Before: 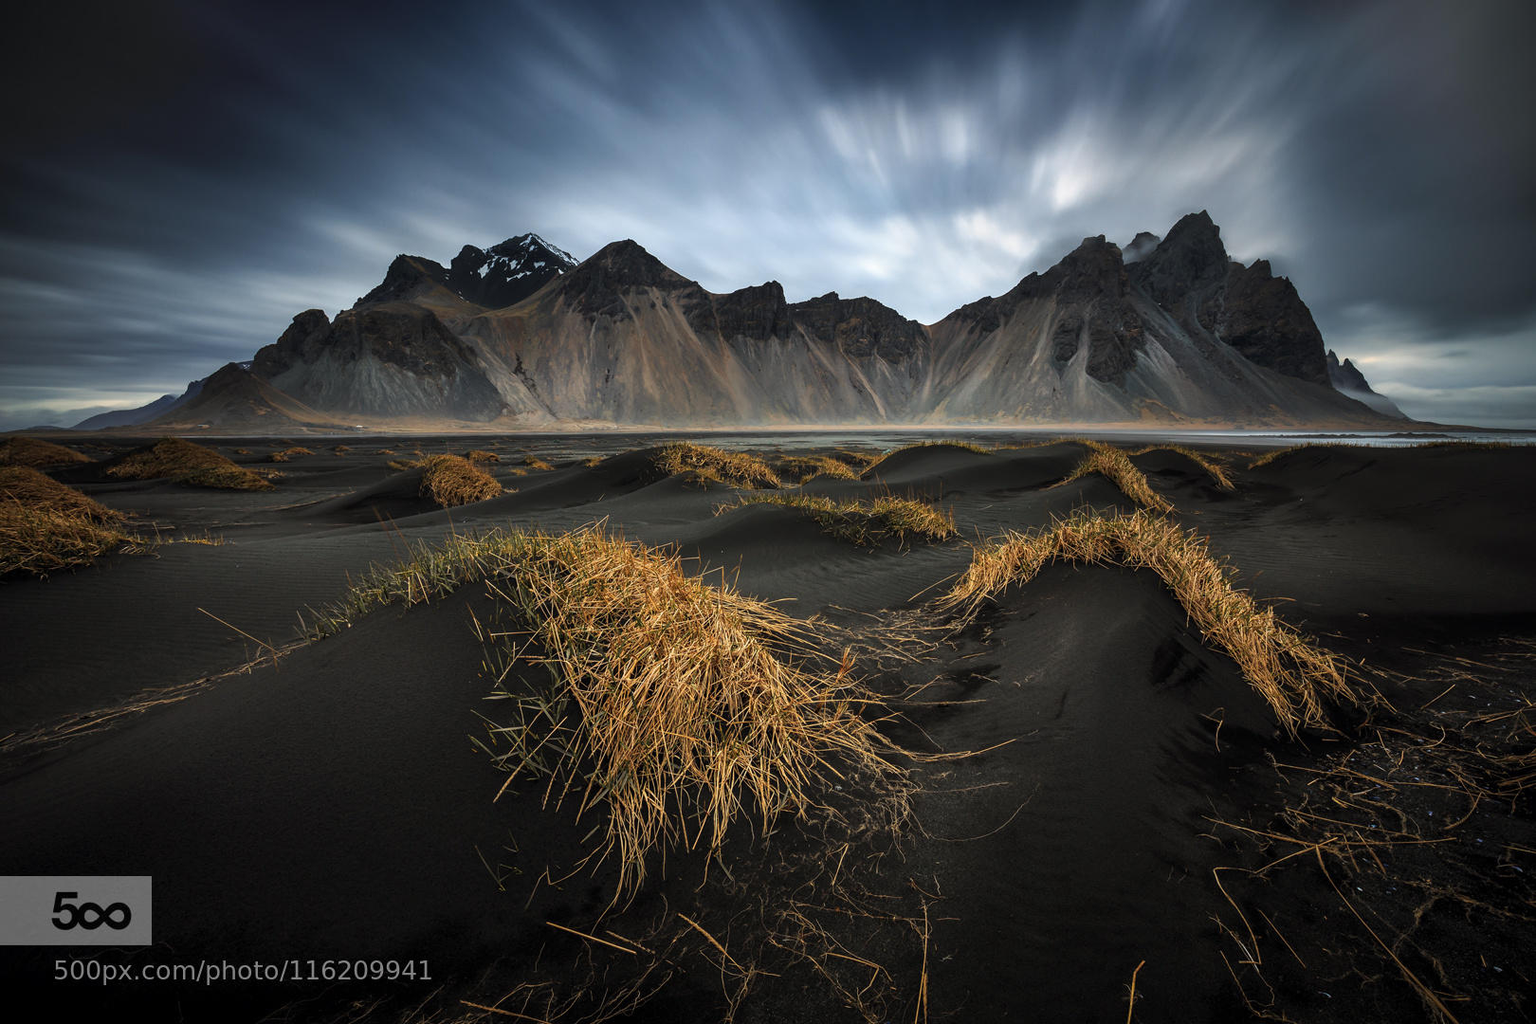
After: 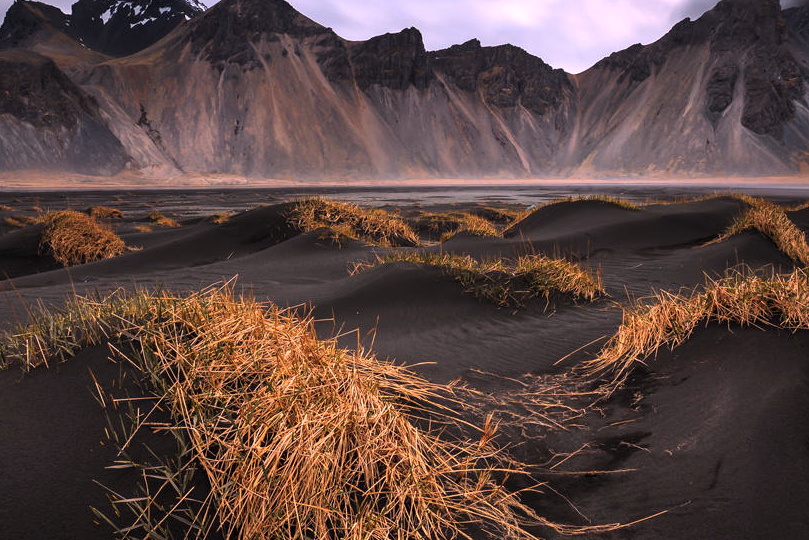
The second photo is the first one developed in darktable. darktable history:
white balance: red 1.188, blue 1.11
crop: left 25%, top 25%, right 25%, bottom 25%
tone equalizer: on, module defaults
